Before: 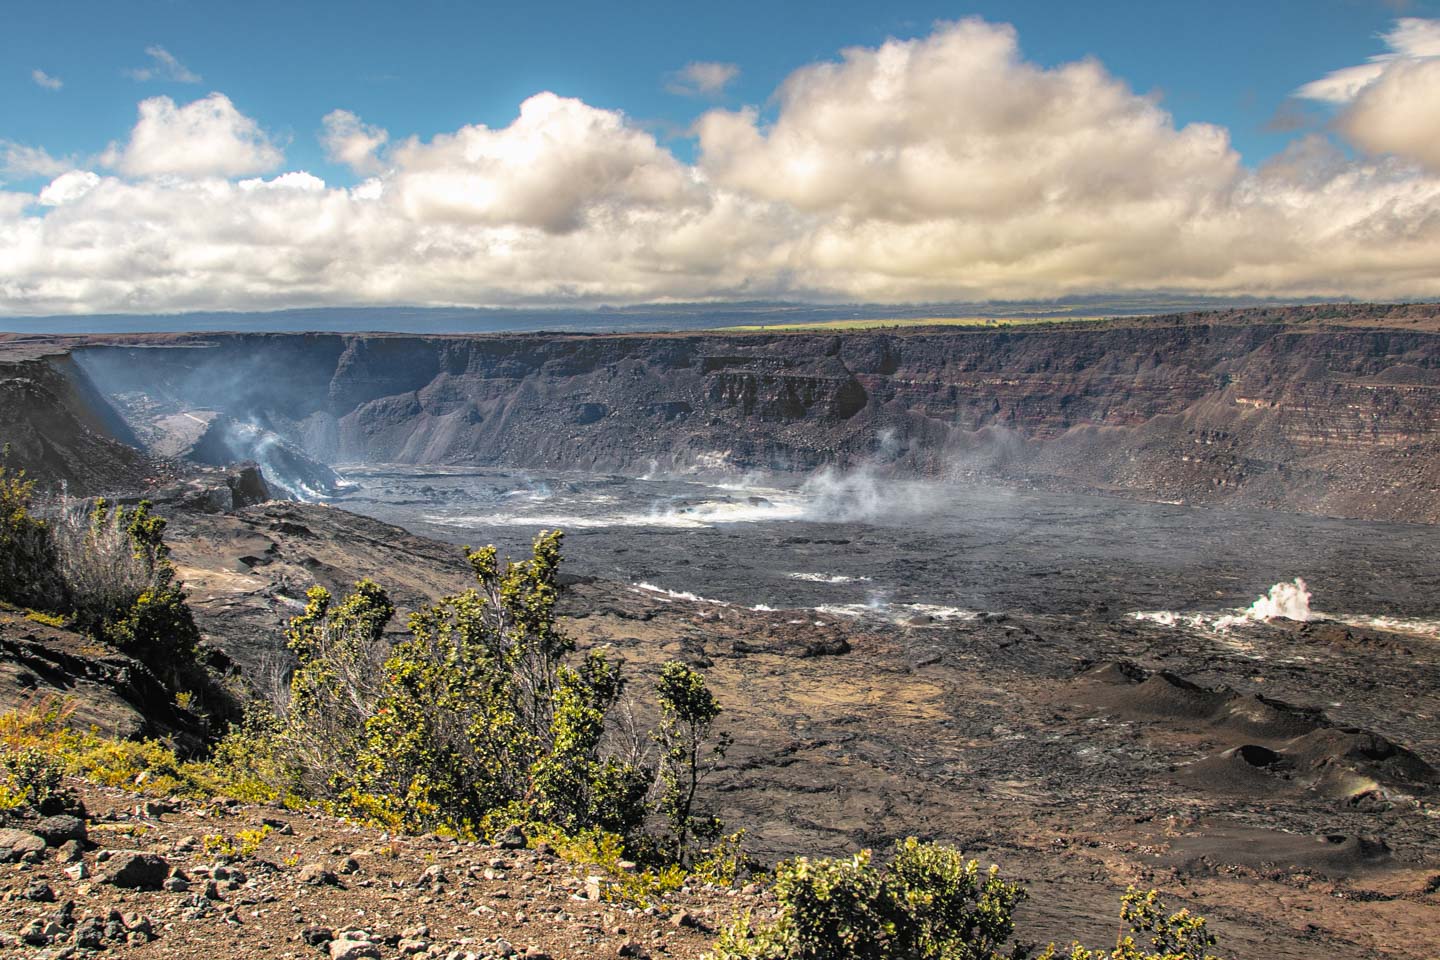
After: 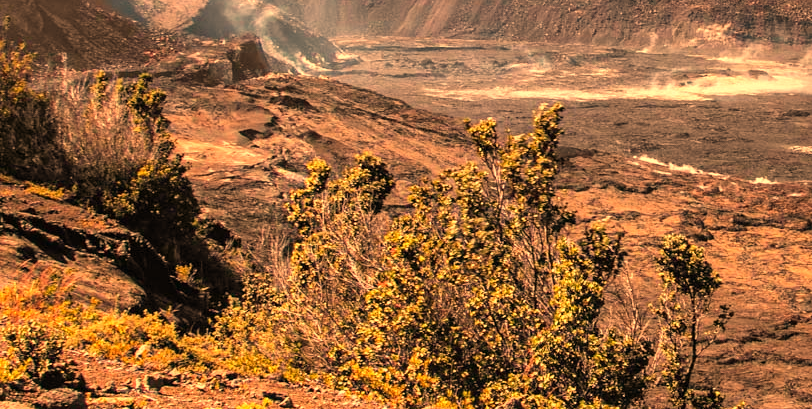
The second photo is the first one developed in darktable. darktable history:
crop: top 44.483%, right 43.593%, bottom 12.892%
white balance: red 1.467, blue 0.684
